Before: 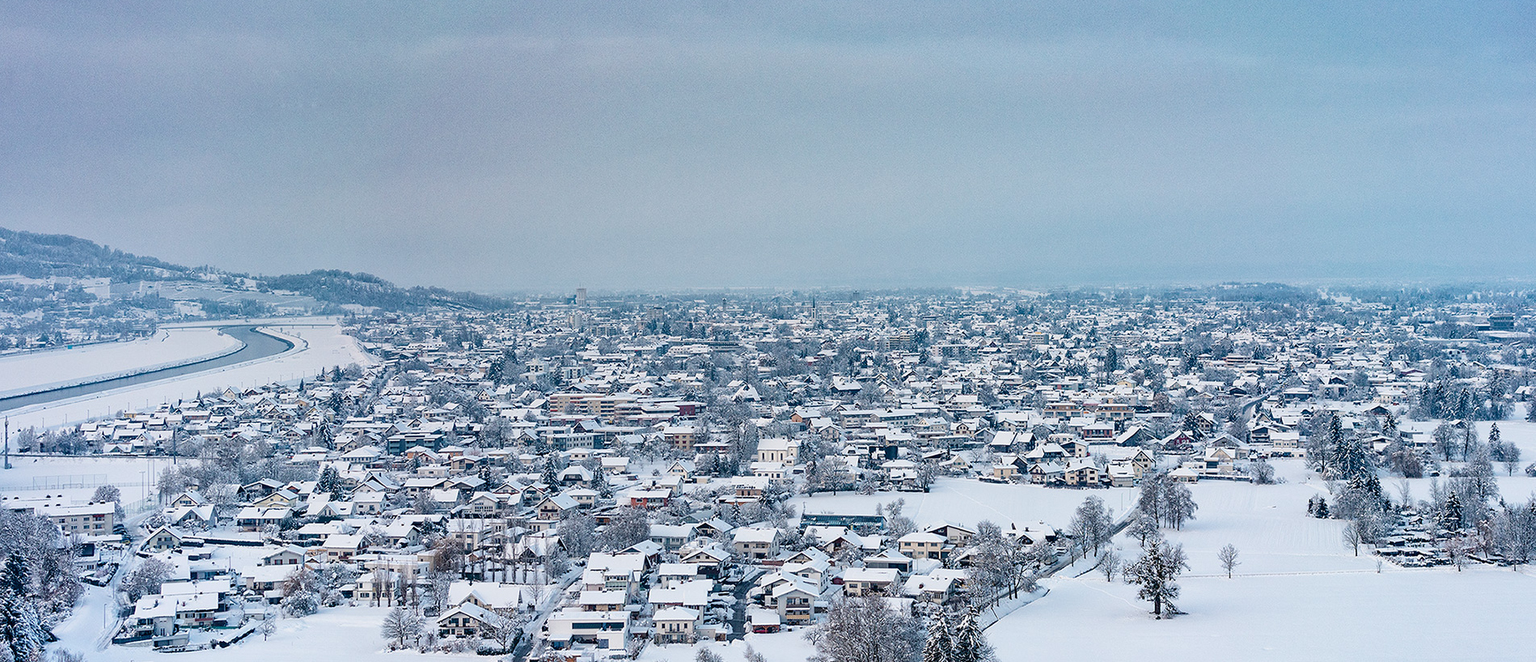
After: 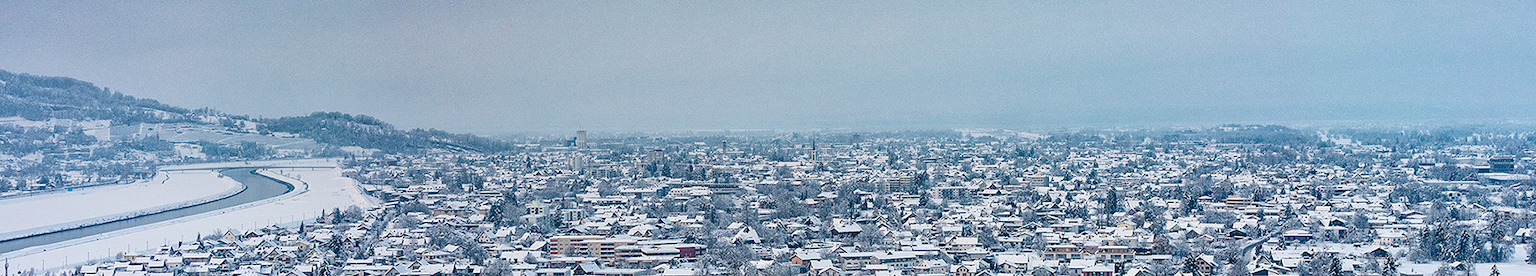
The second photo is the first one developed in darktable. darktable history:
crop and rotate: top 23.84%, bottom 34.294%
tone equalizer: on, module defaults
local contrast: highlights 100%, shadows 100%, detail 120%, midtone range 0.2
